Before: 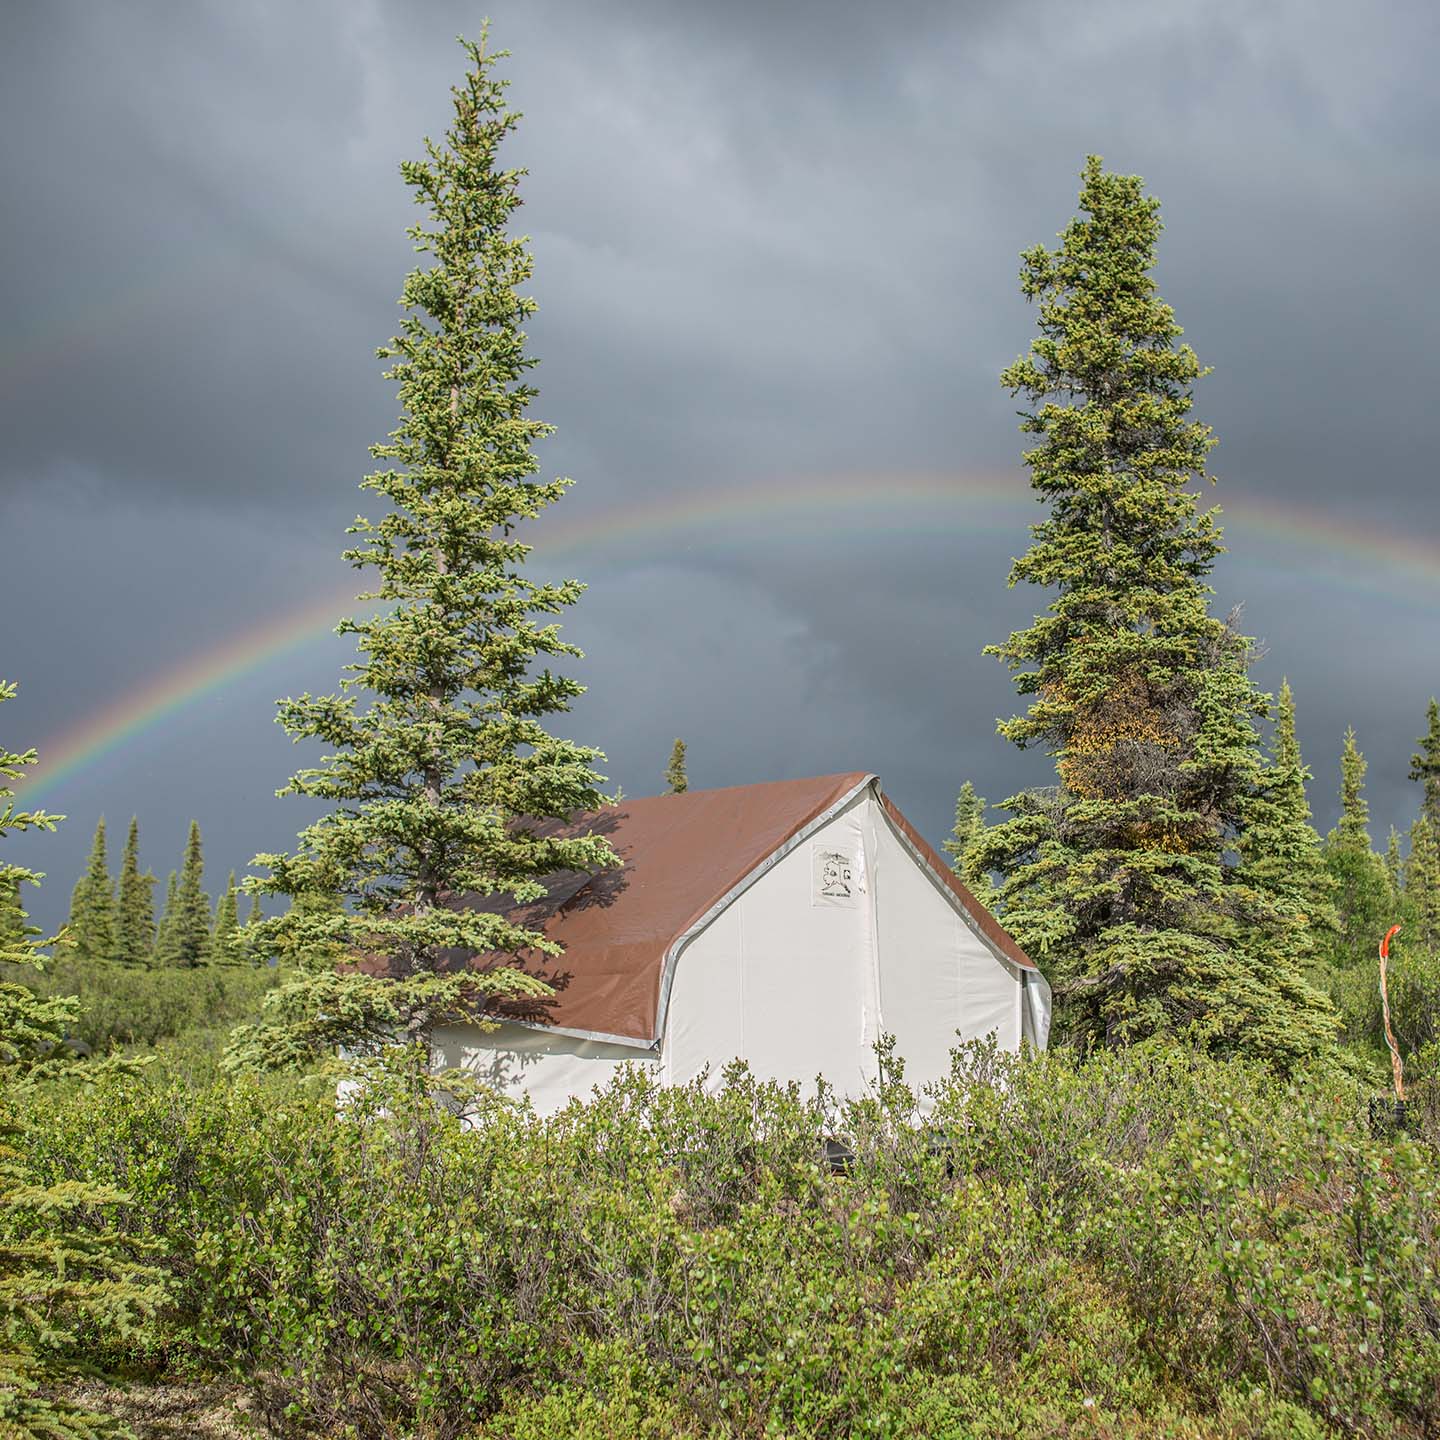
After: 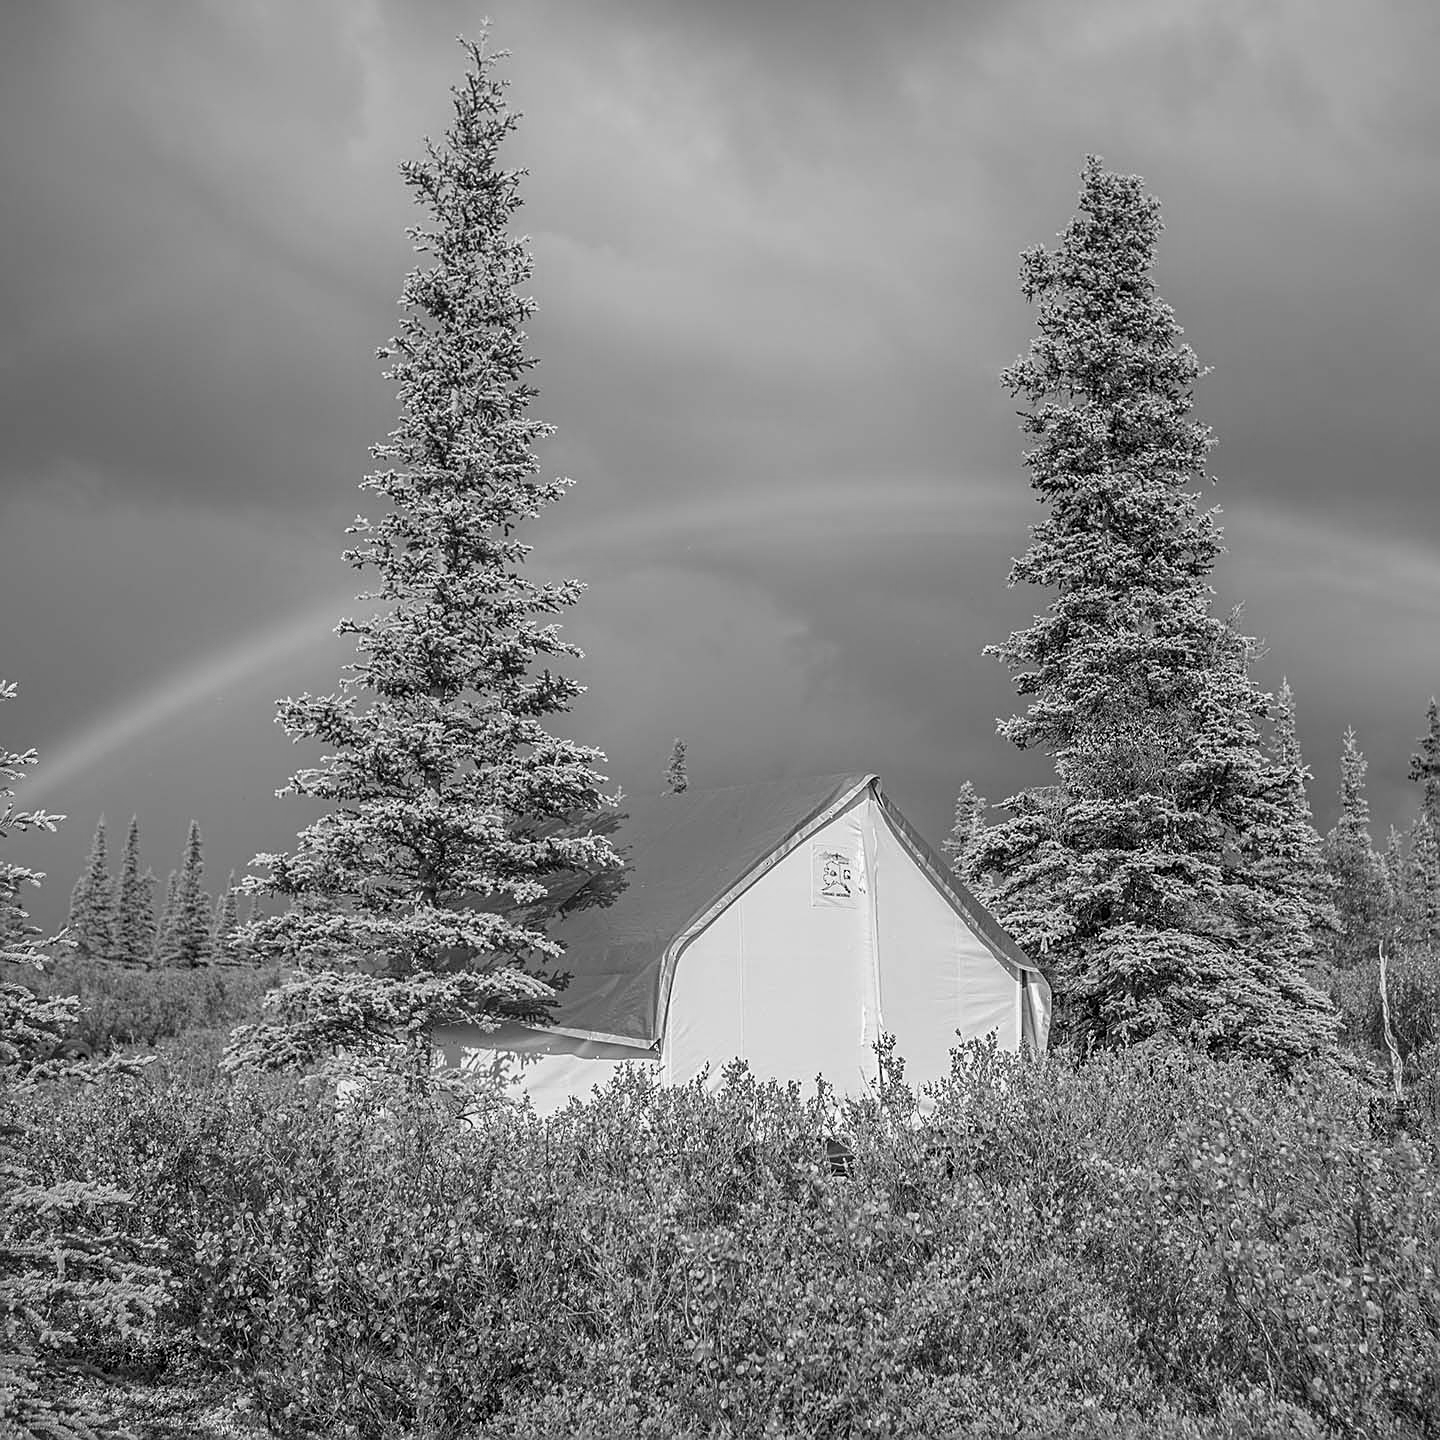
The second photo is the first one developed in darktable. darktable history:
monochrome: a -11.7, b 1.62, size 0.5, highlights 0.38
velvia: on, module defaults
sharpen: on, module defaults
